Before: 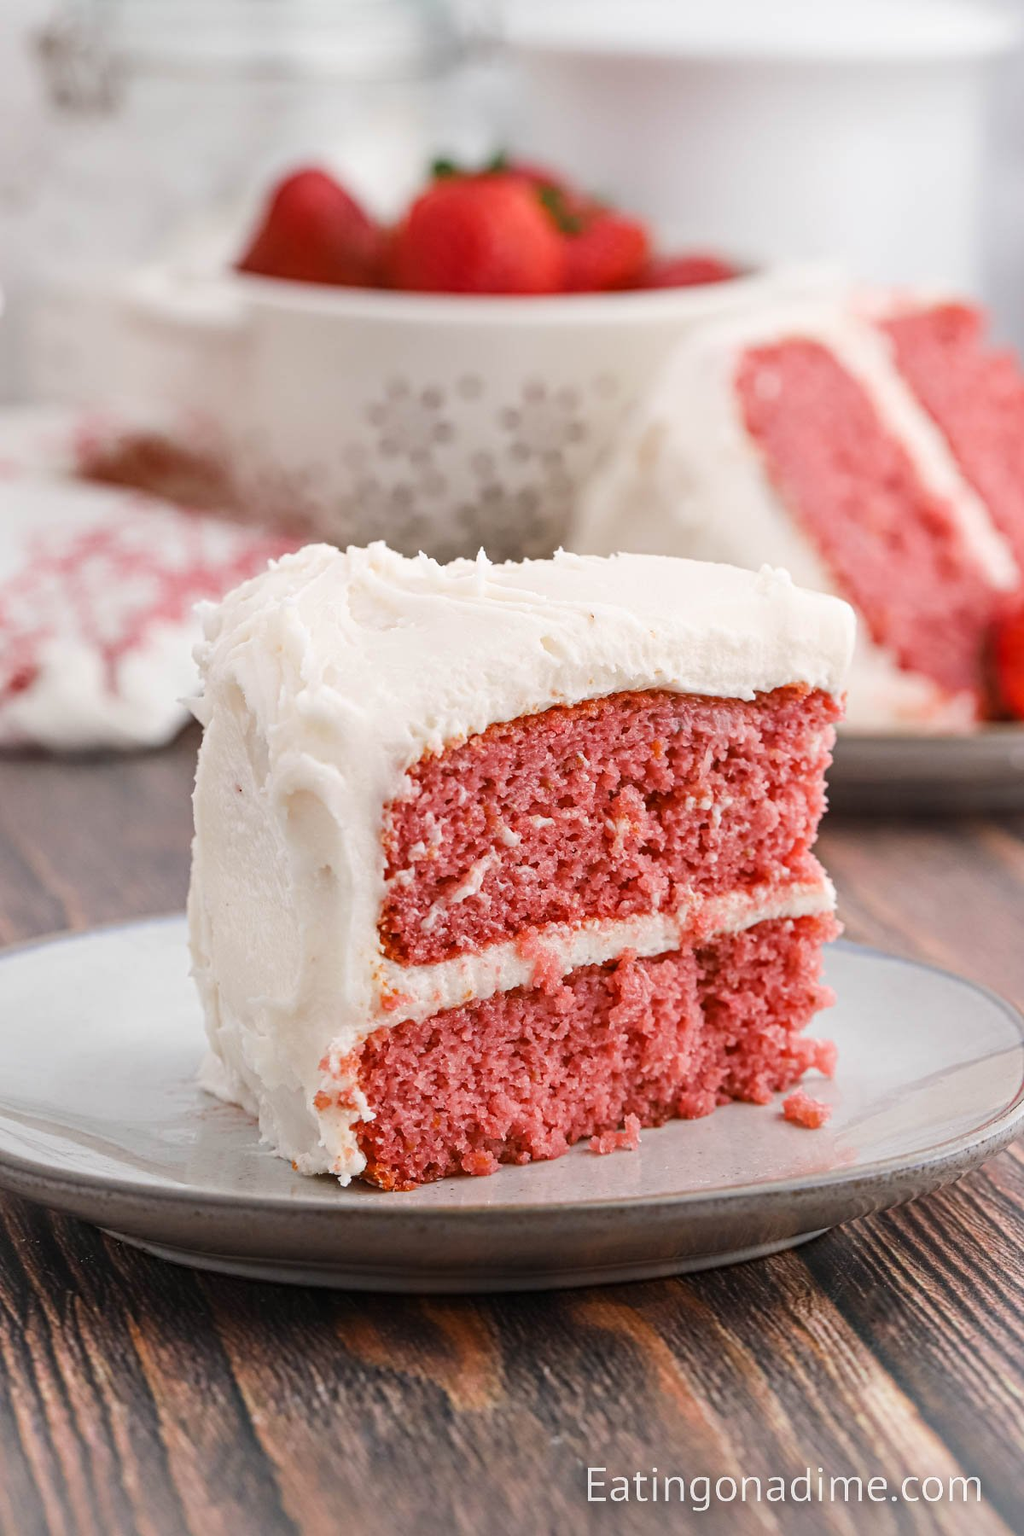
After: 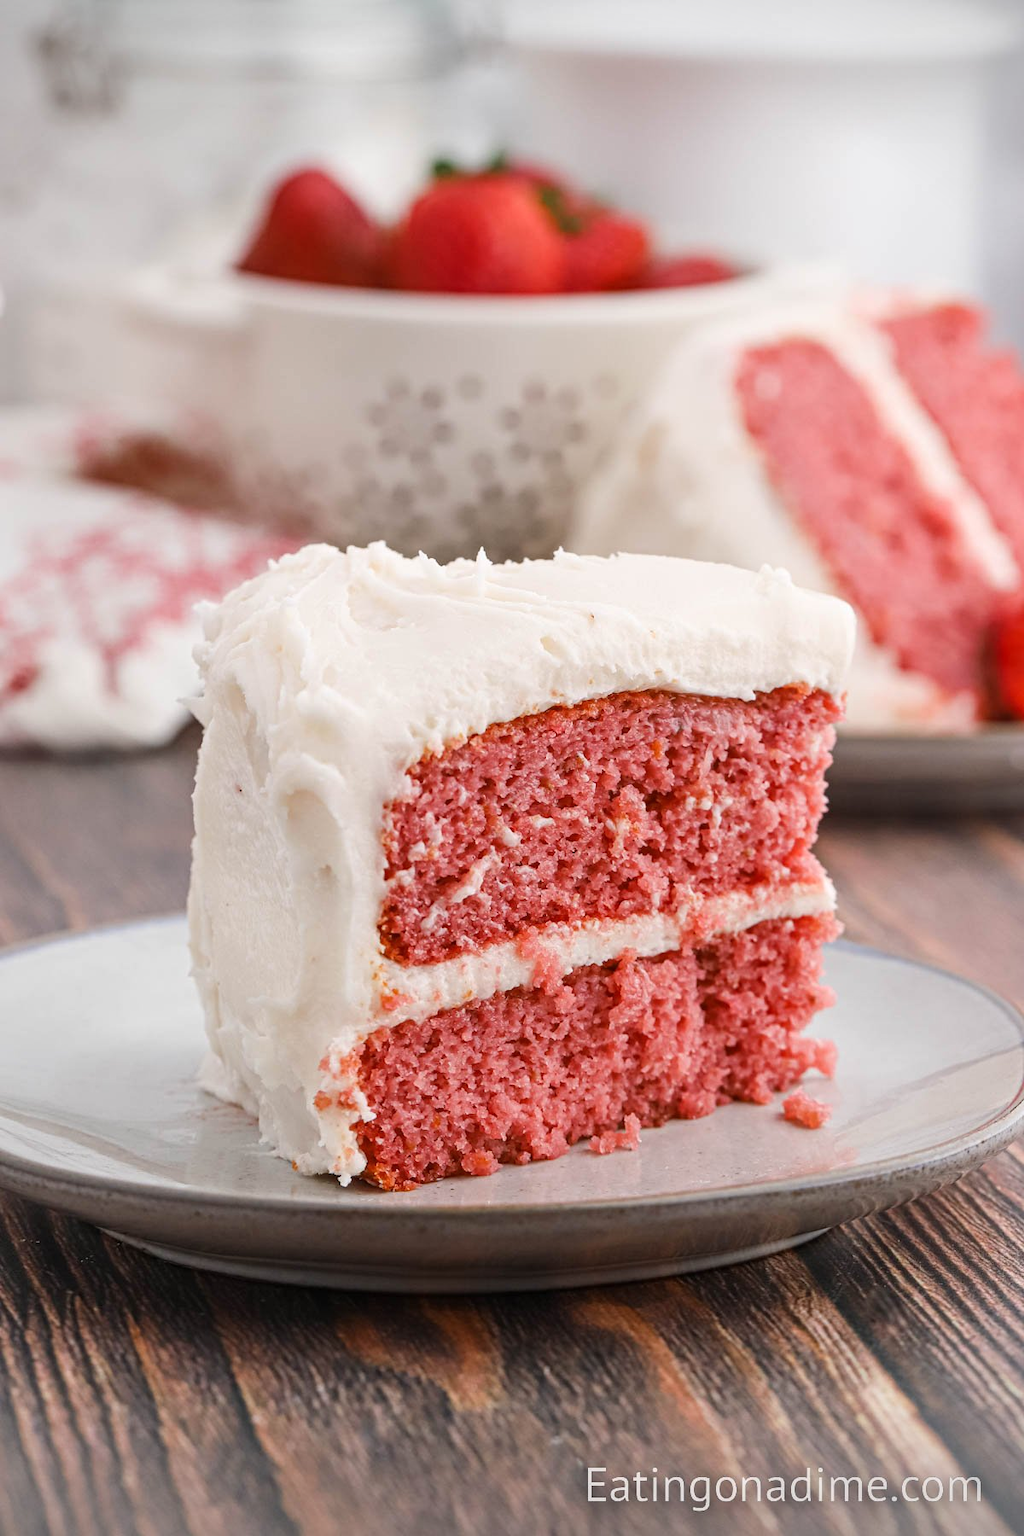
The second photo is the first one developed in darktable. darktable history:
vignetting: fall-off start 92.6%, brightness -0.52, saturation -0.51, center (-0.012, 0)
tone equalizer: on, module defaults
